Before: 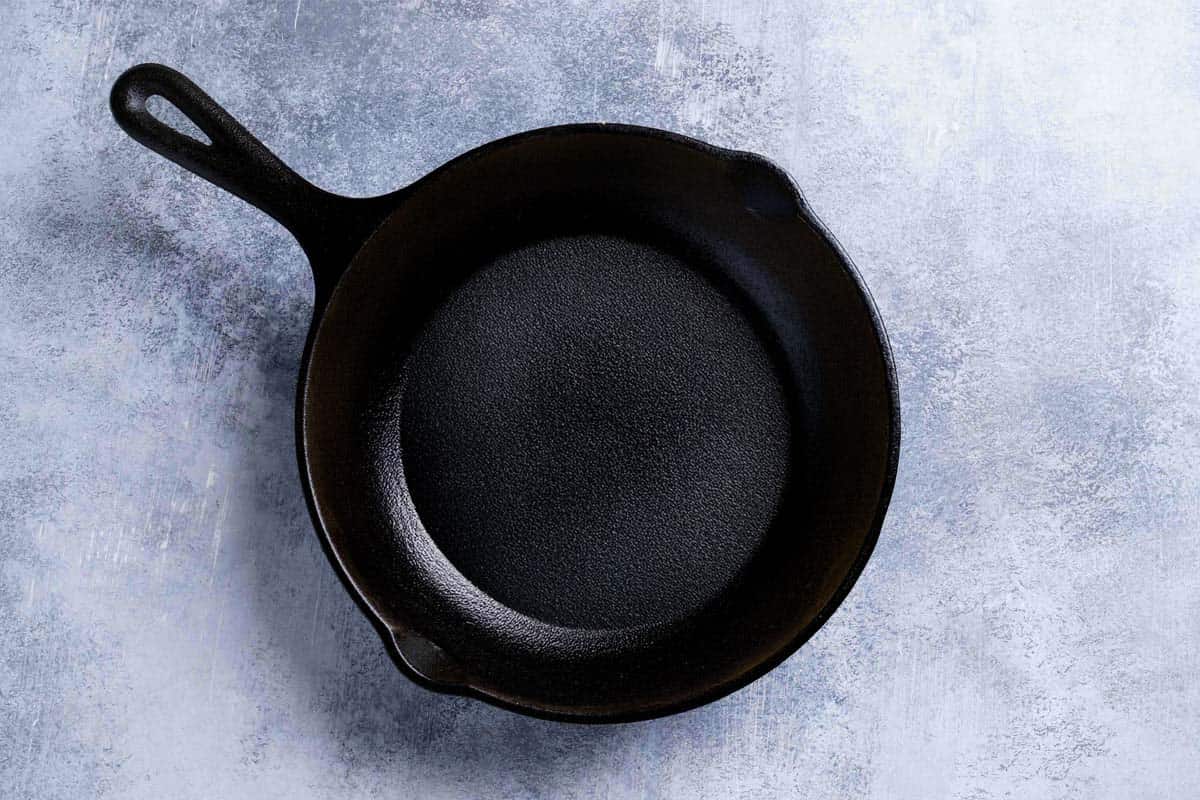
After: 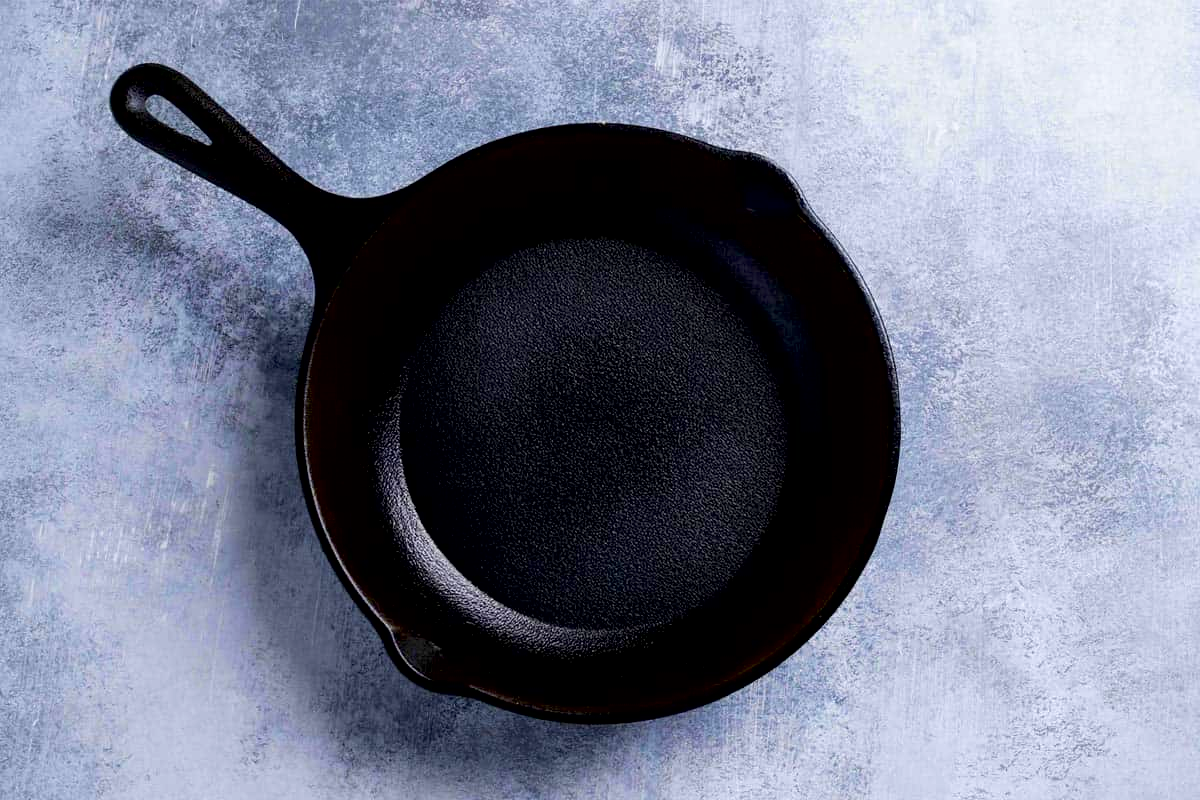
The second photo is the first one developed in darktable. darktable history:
velvia: on, module defaults
exposure: black level correction 0.009, compensate highlight preservation false
contrast brightness saturation: contrast 0.034, brightness -0.042
